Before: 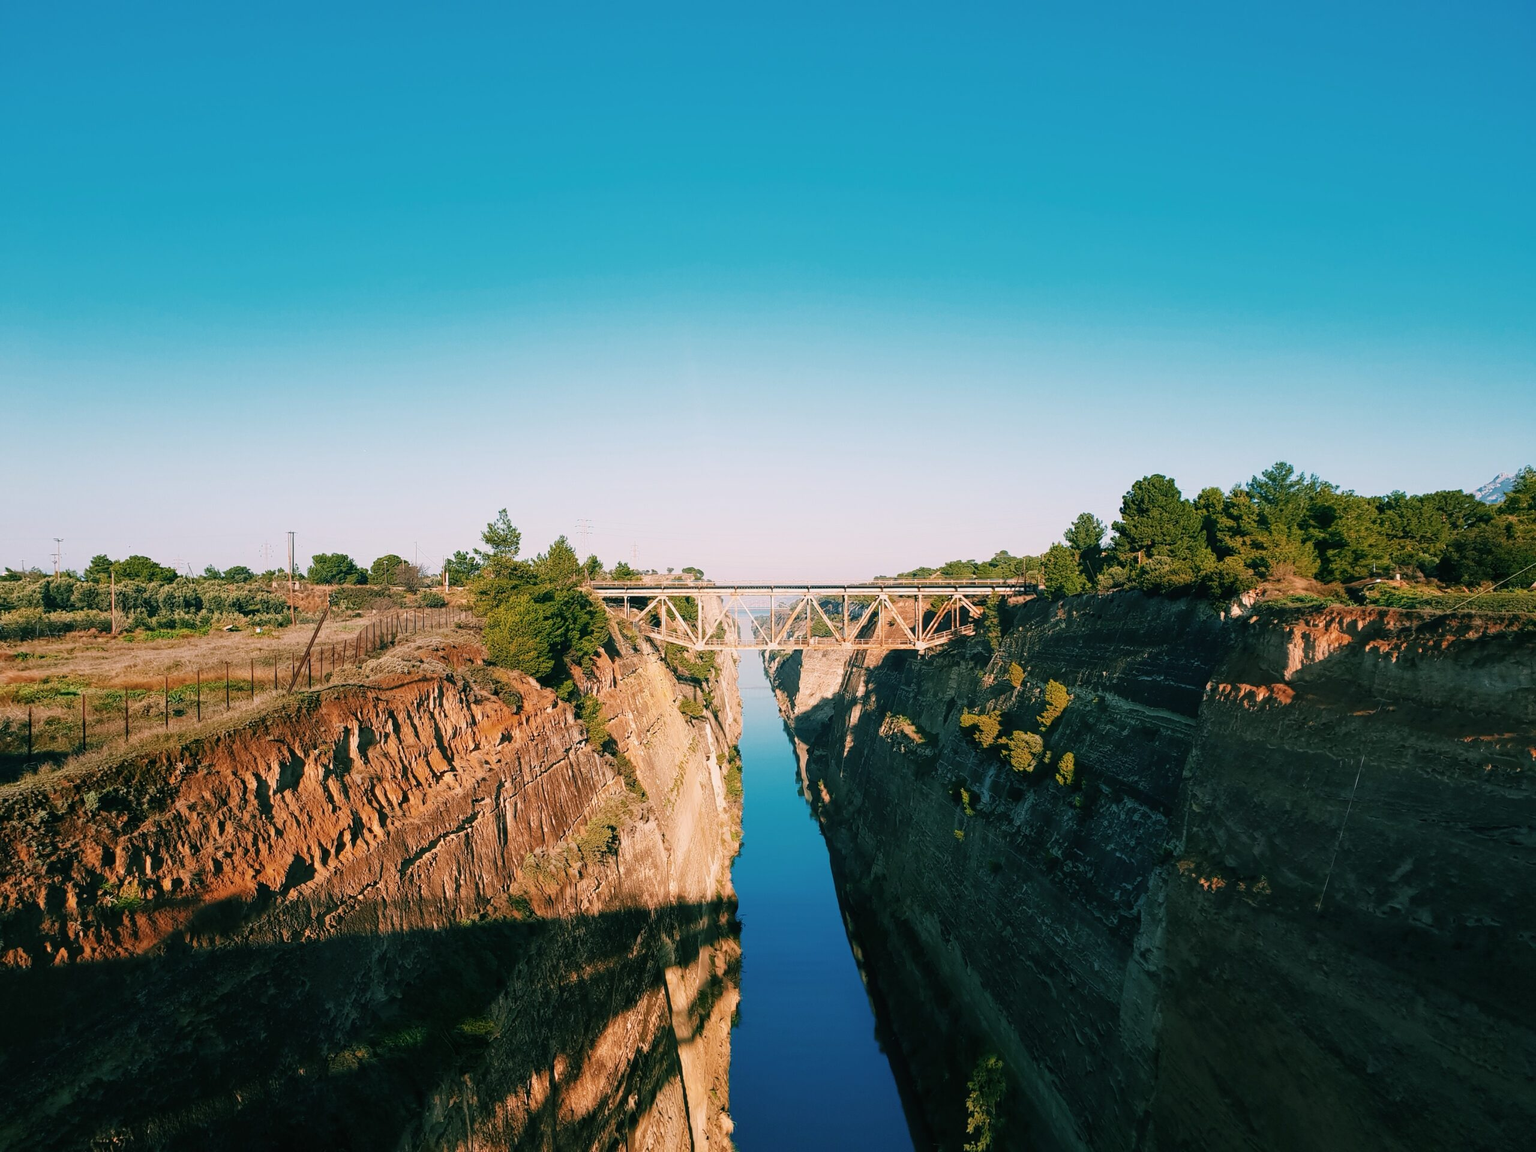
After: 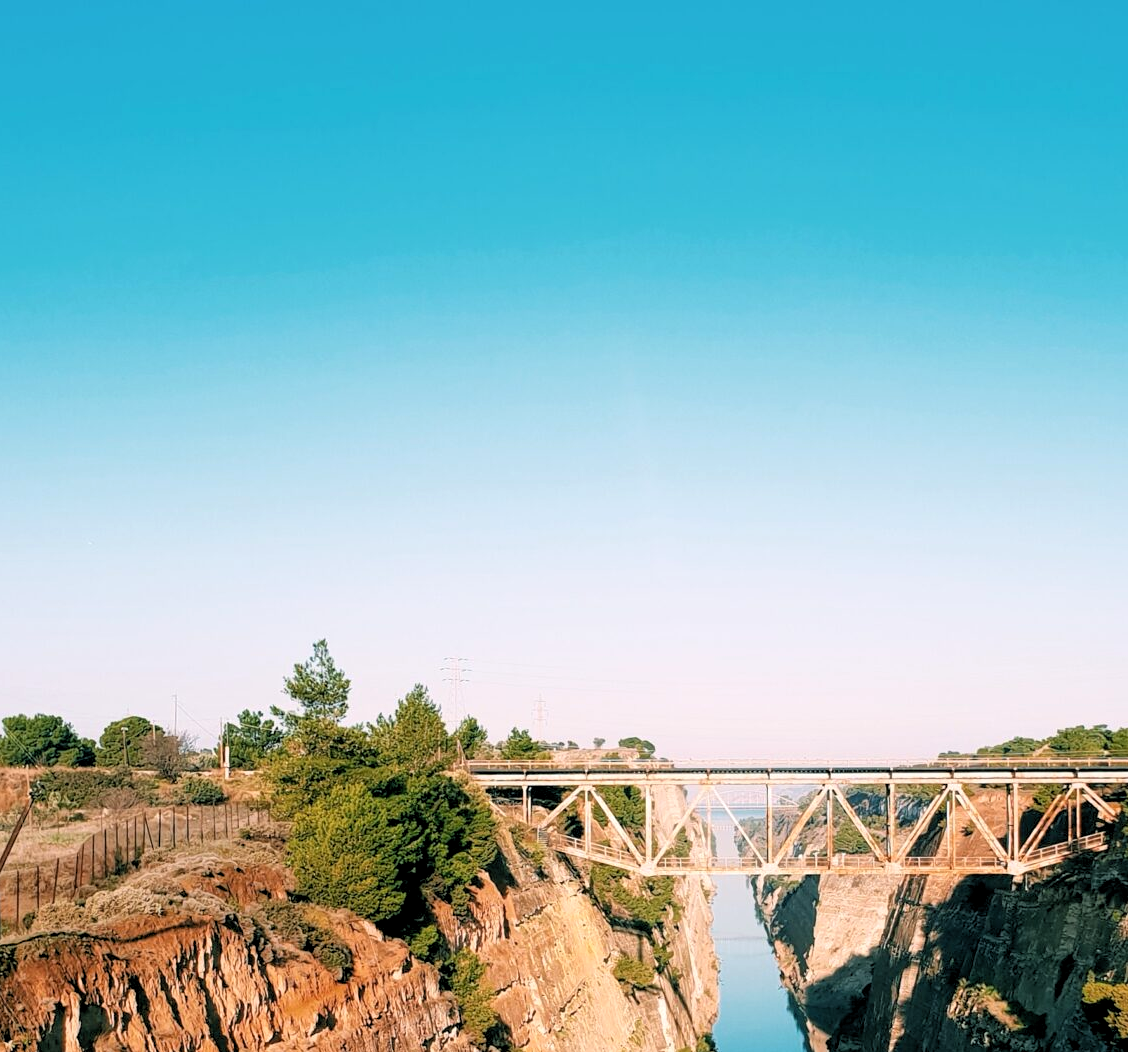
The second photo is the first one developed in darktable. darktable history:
crop: left 20.248%, top 10.86%, right 35.675%, bottom 34.321%
rgb levels: levels [[0.01, 0.419, 0.839], [0, 0.5, 1], [0, 0.5, 1]]
